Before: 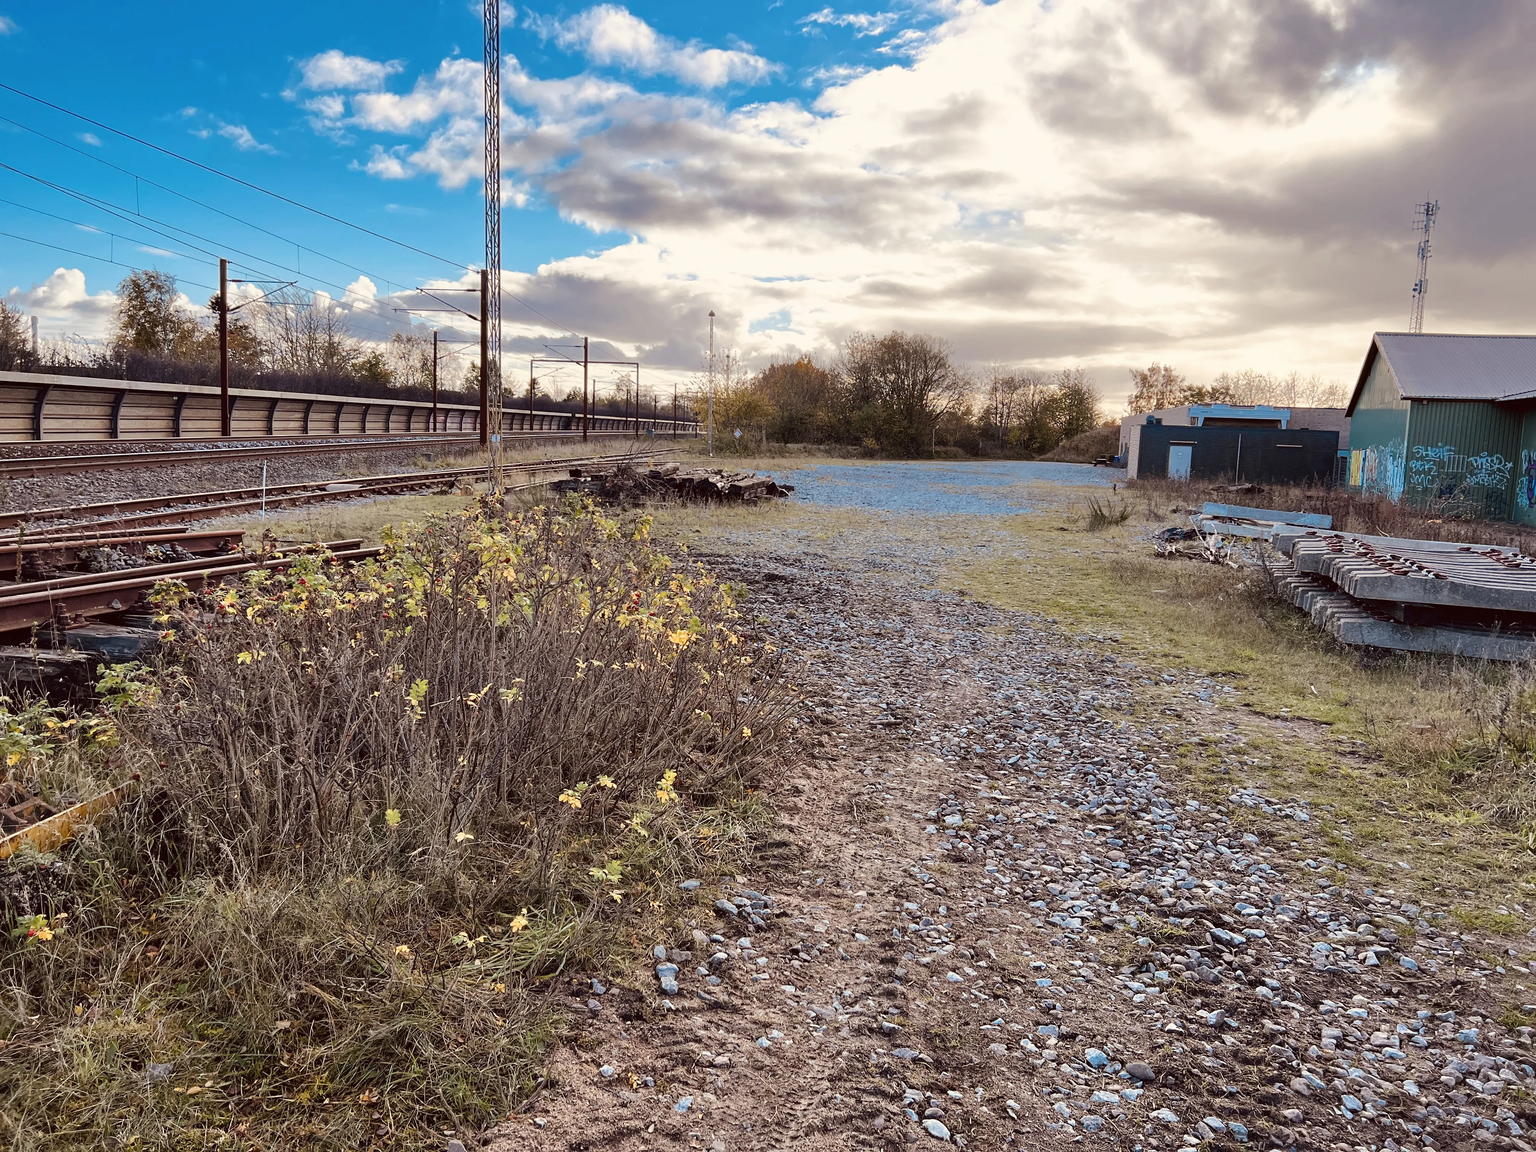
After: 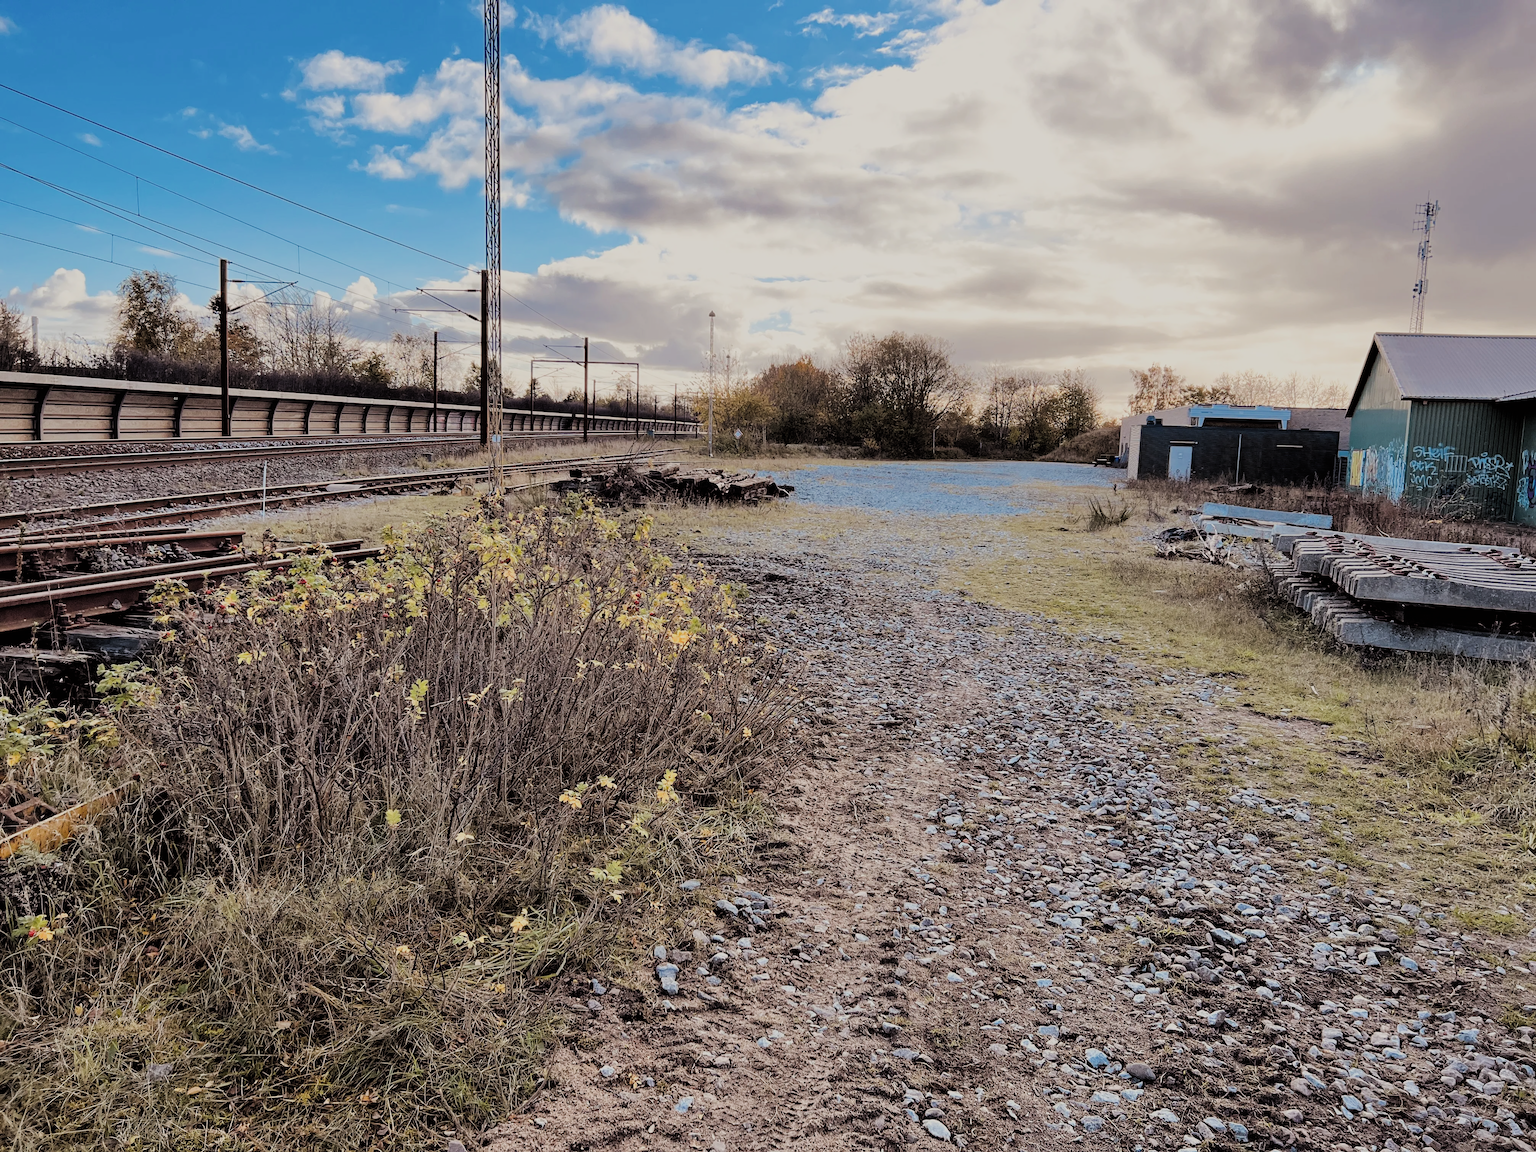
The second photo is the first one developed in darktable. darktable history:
filmic rgb: black relative exposure -4.22 EV, white relative exposure 5.12 EV, hardness 2.04, contrast 1.164
exposure: black level correction -0.009, exposure 0.068 EV, compensate highlight preservation false
